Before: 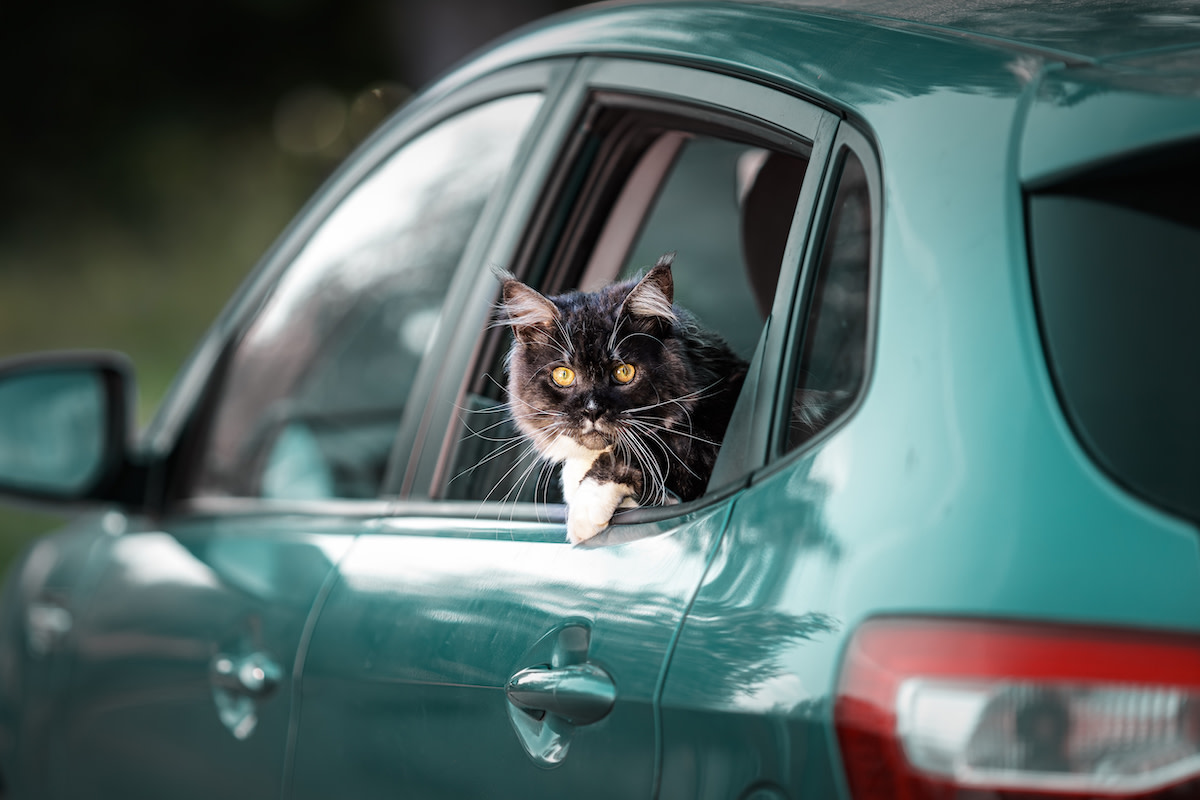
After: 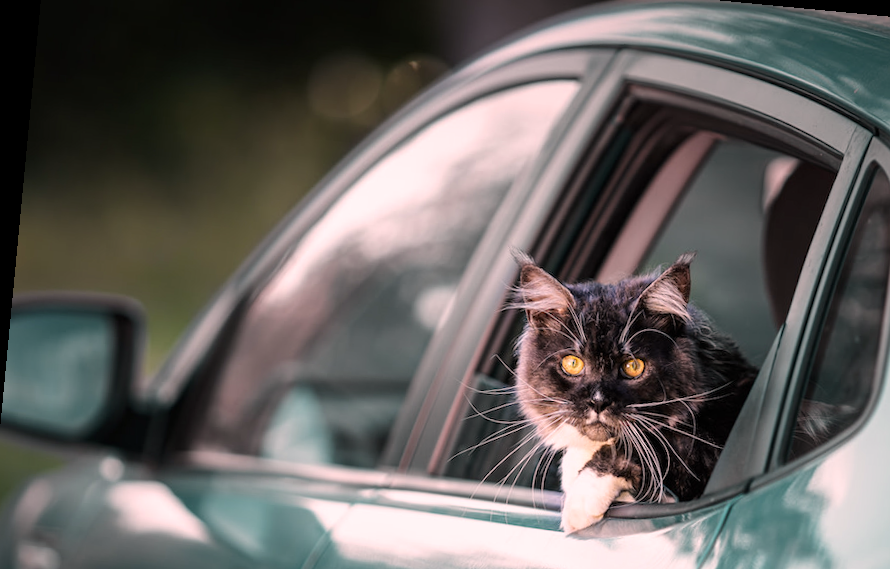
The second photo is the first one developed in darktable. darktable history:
crop and rotate: angle -5.45°, left 2.243%, top 6.981%, right 27.687%, bottom 30.474%
color correction: highlights a* 14.75, highlights b* 4.91
